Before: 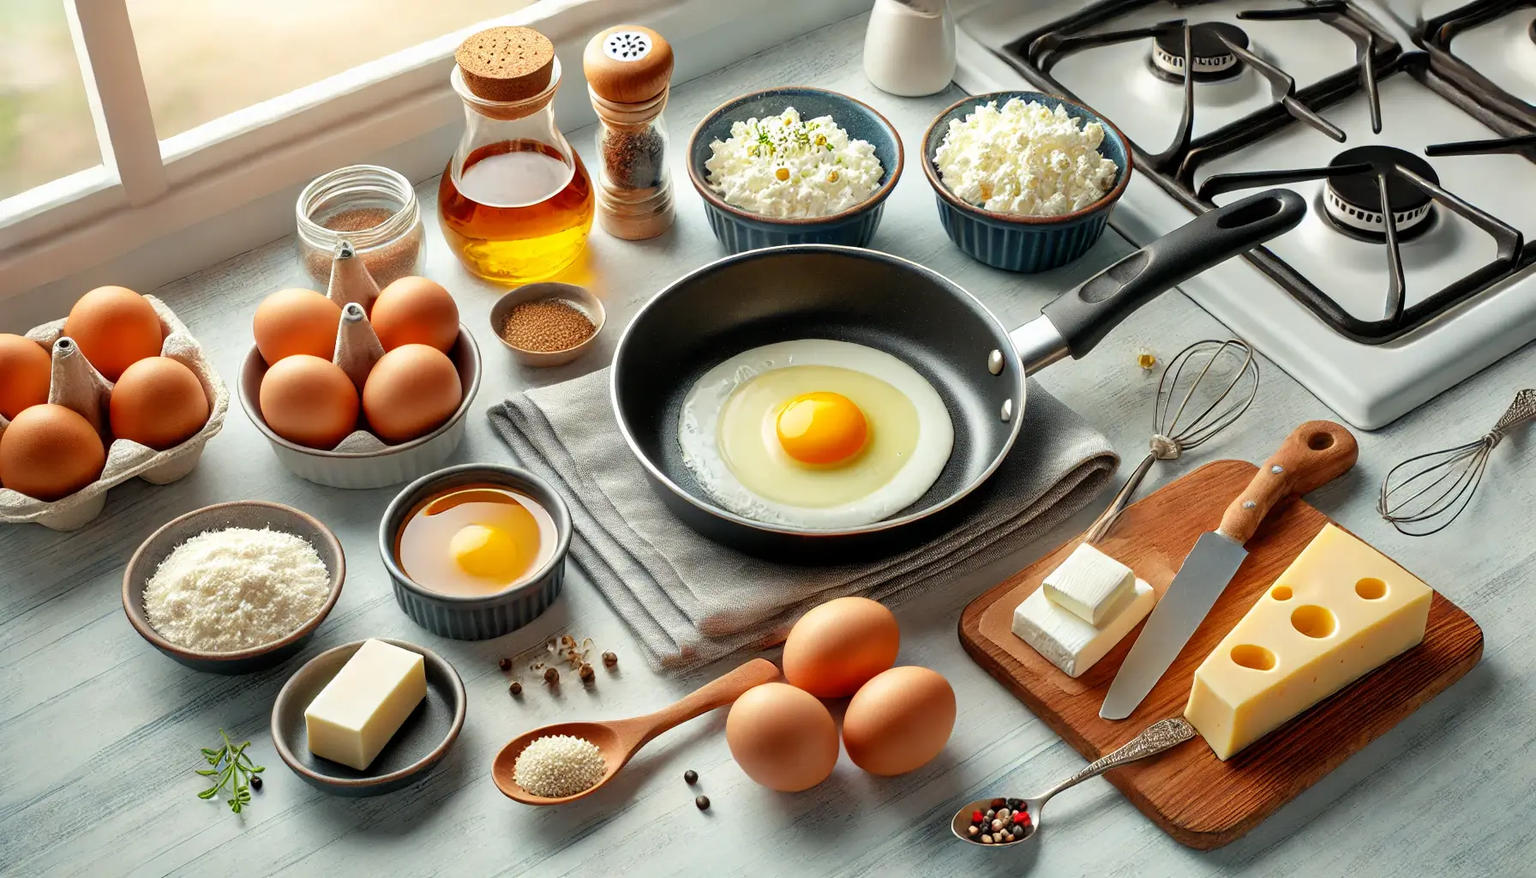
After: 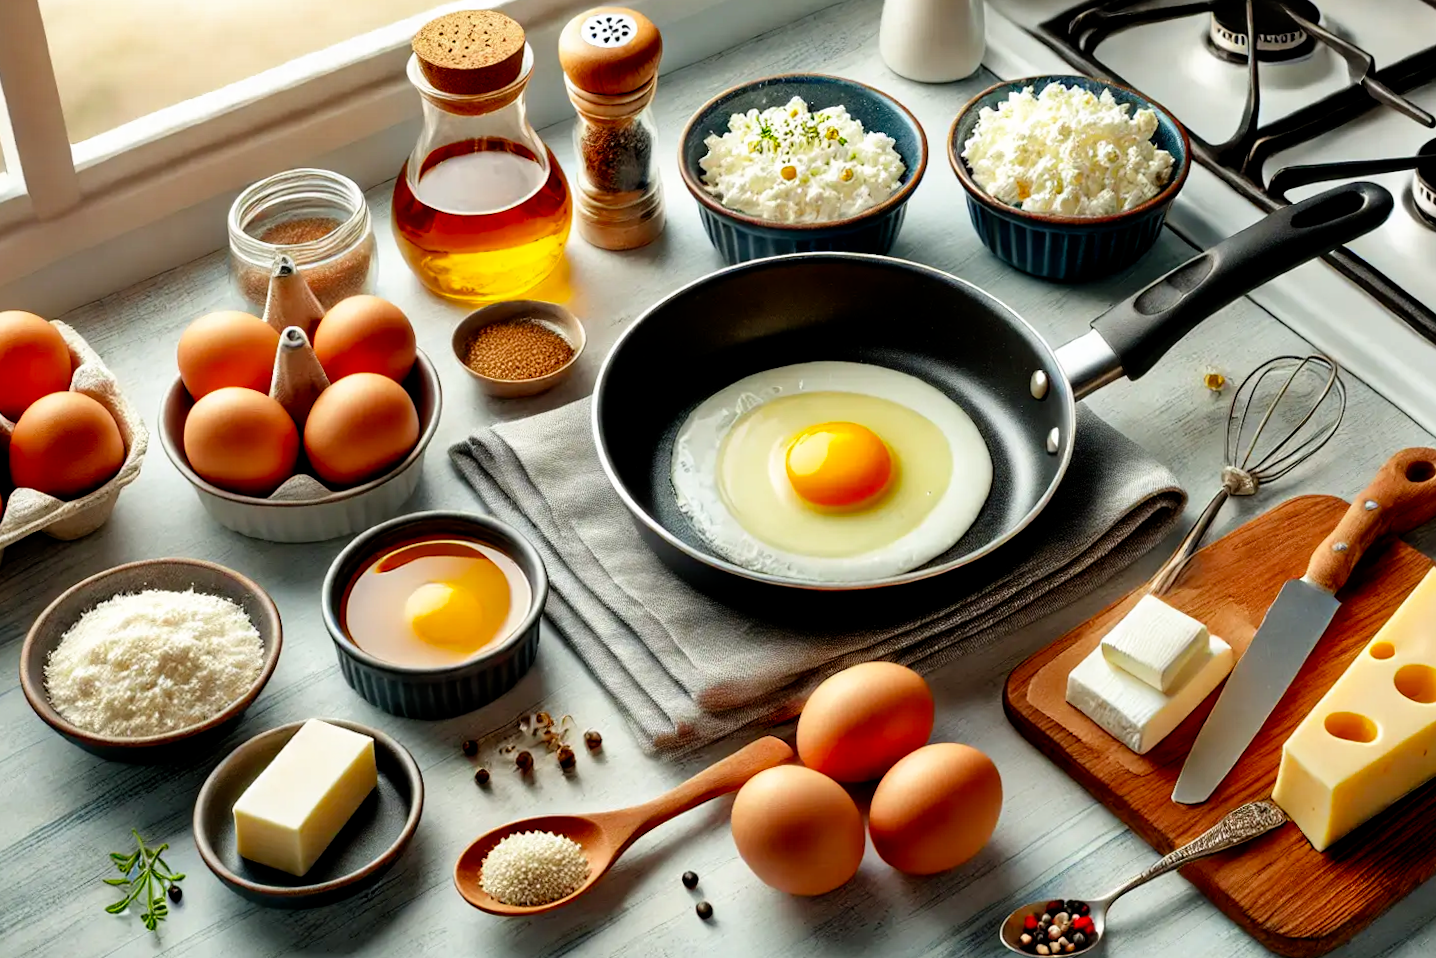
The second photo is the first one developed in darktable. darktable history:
rotate and perspective: rotation 0.226°, lens shift (vertical) -0.042, crop left 0.023, crop right 0.982, crop top 0.006, crop bottom 0.994
levels: levels [0, 0.48, 0.961]
filmic rgb: black relative exposure -8.7 EV, white relative exposure 2.7 EV, threshold 3 EV, target black luminance 0%, hardness 6.25, latitude 76.53%, contrast 1.326, shadows ↔ highlights balance -0.349%, preserve chrominance no, color science v4 (2020), enable highlight reconstruction true
crop and rotate: angle 1°, left 4.281%, top 0.642%, right 11.383%, bottom 2.486%
shadows and highlights: low approximation 0.01, soften with gaussian
exposure: exposure -0.36 EV, compensate highlight preservation false
